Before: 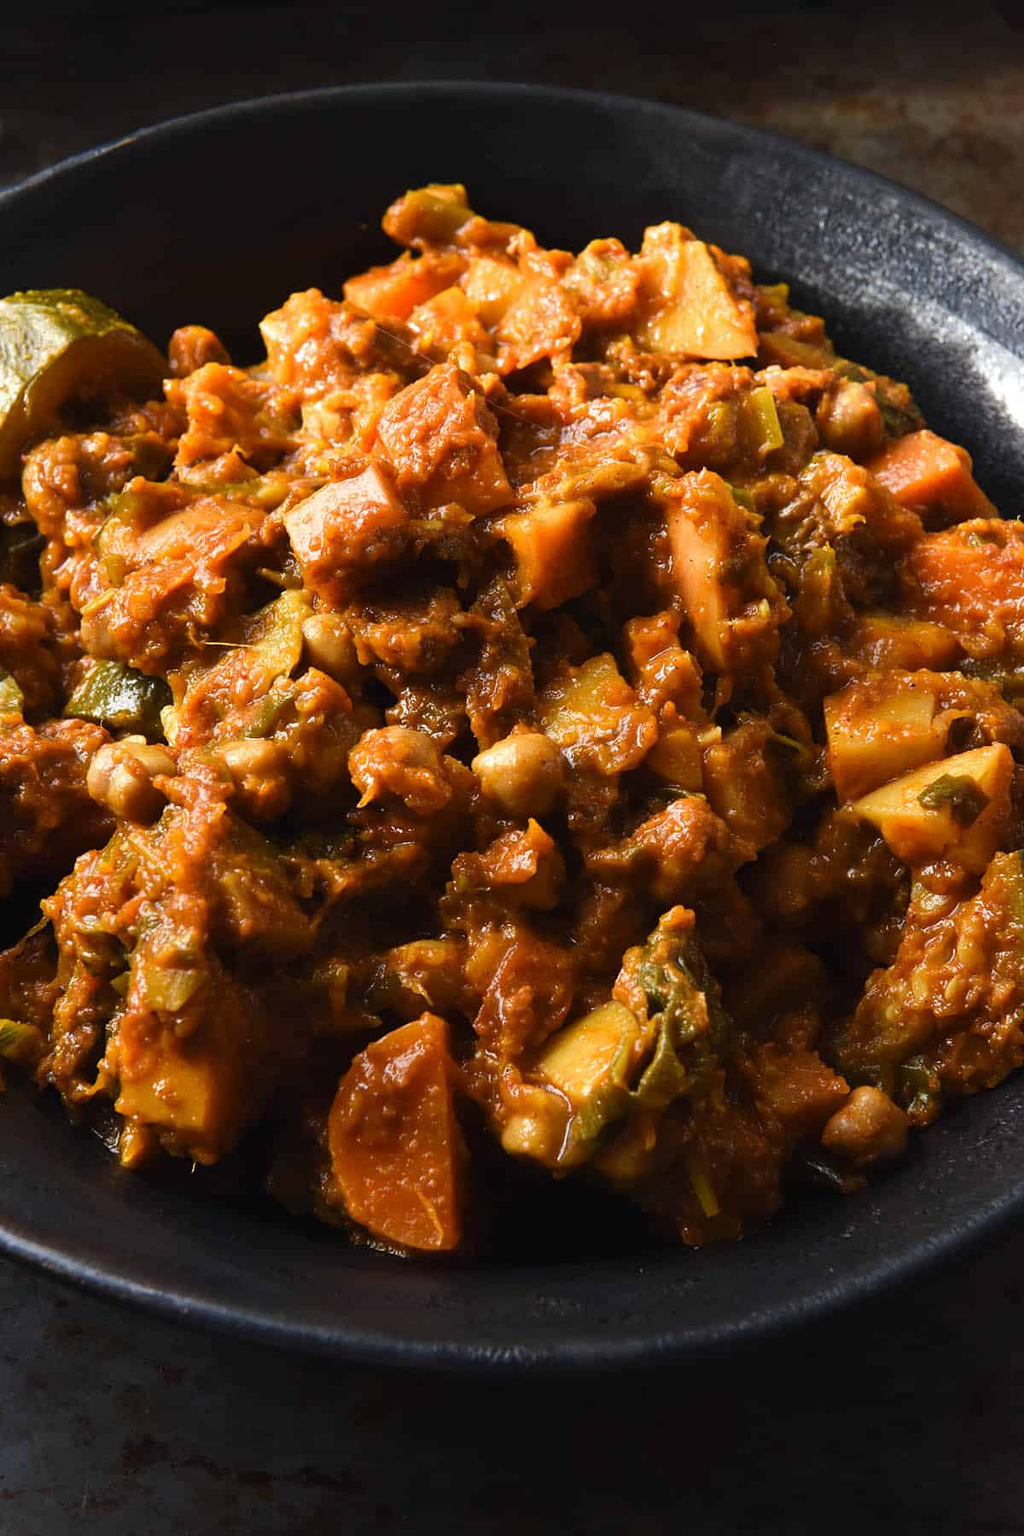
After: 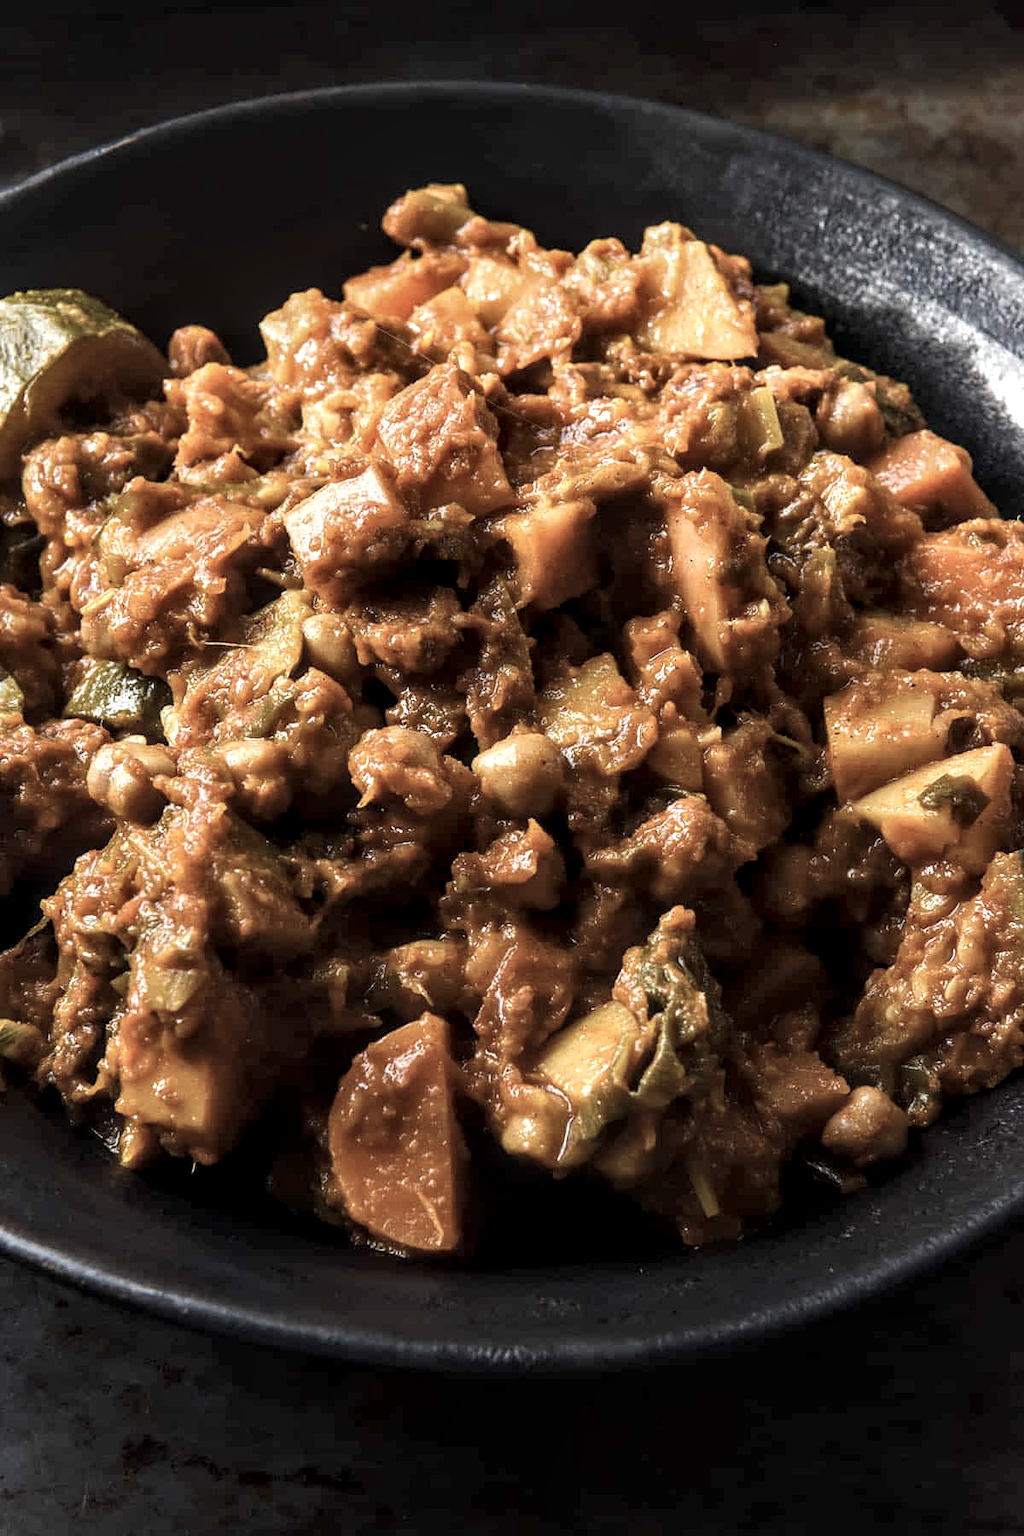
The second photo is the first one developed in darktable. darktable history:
local contrast: detail 150%
color correction: highlights b* 0.031, saturation 0.619
